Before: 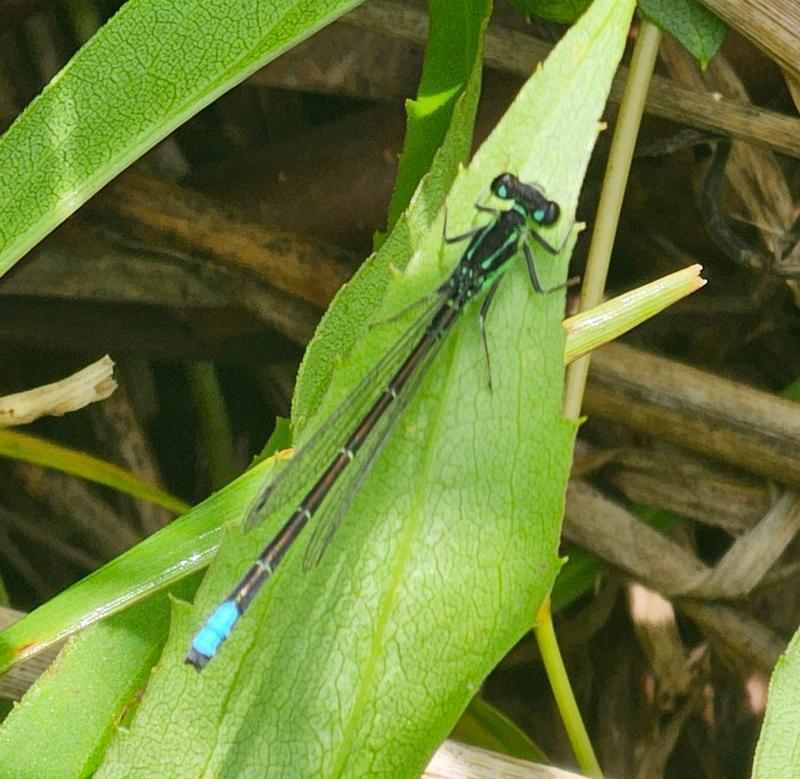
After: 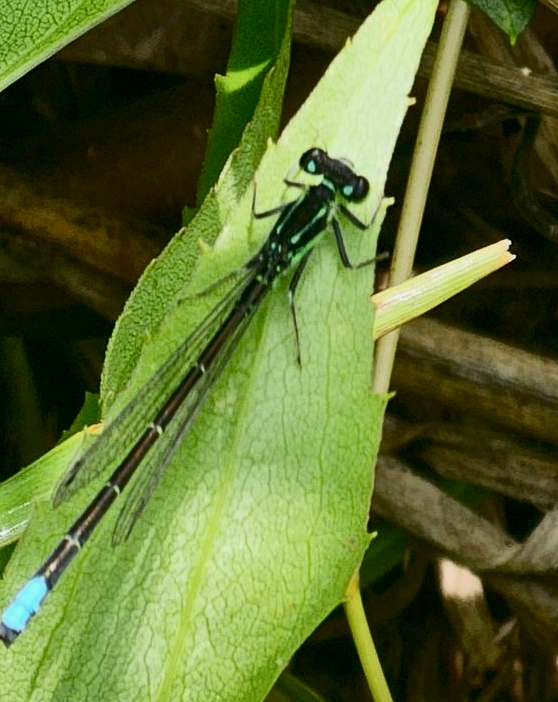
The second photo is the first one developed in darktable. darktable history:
exposure: black level correction 0.009, exposure -0.639 EV, compensate highlight preservation false
crop and rotate: left 23.914%, top 3.219%, right 6.222%, bottom 6.576%
contrast brightness saturation: contrast 0.371, brightness 0.106
